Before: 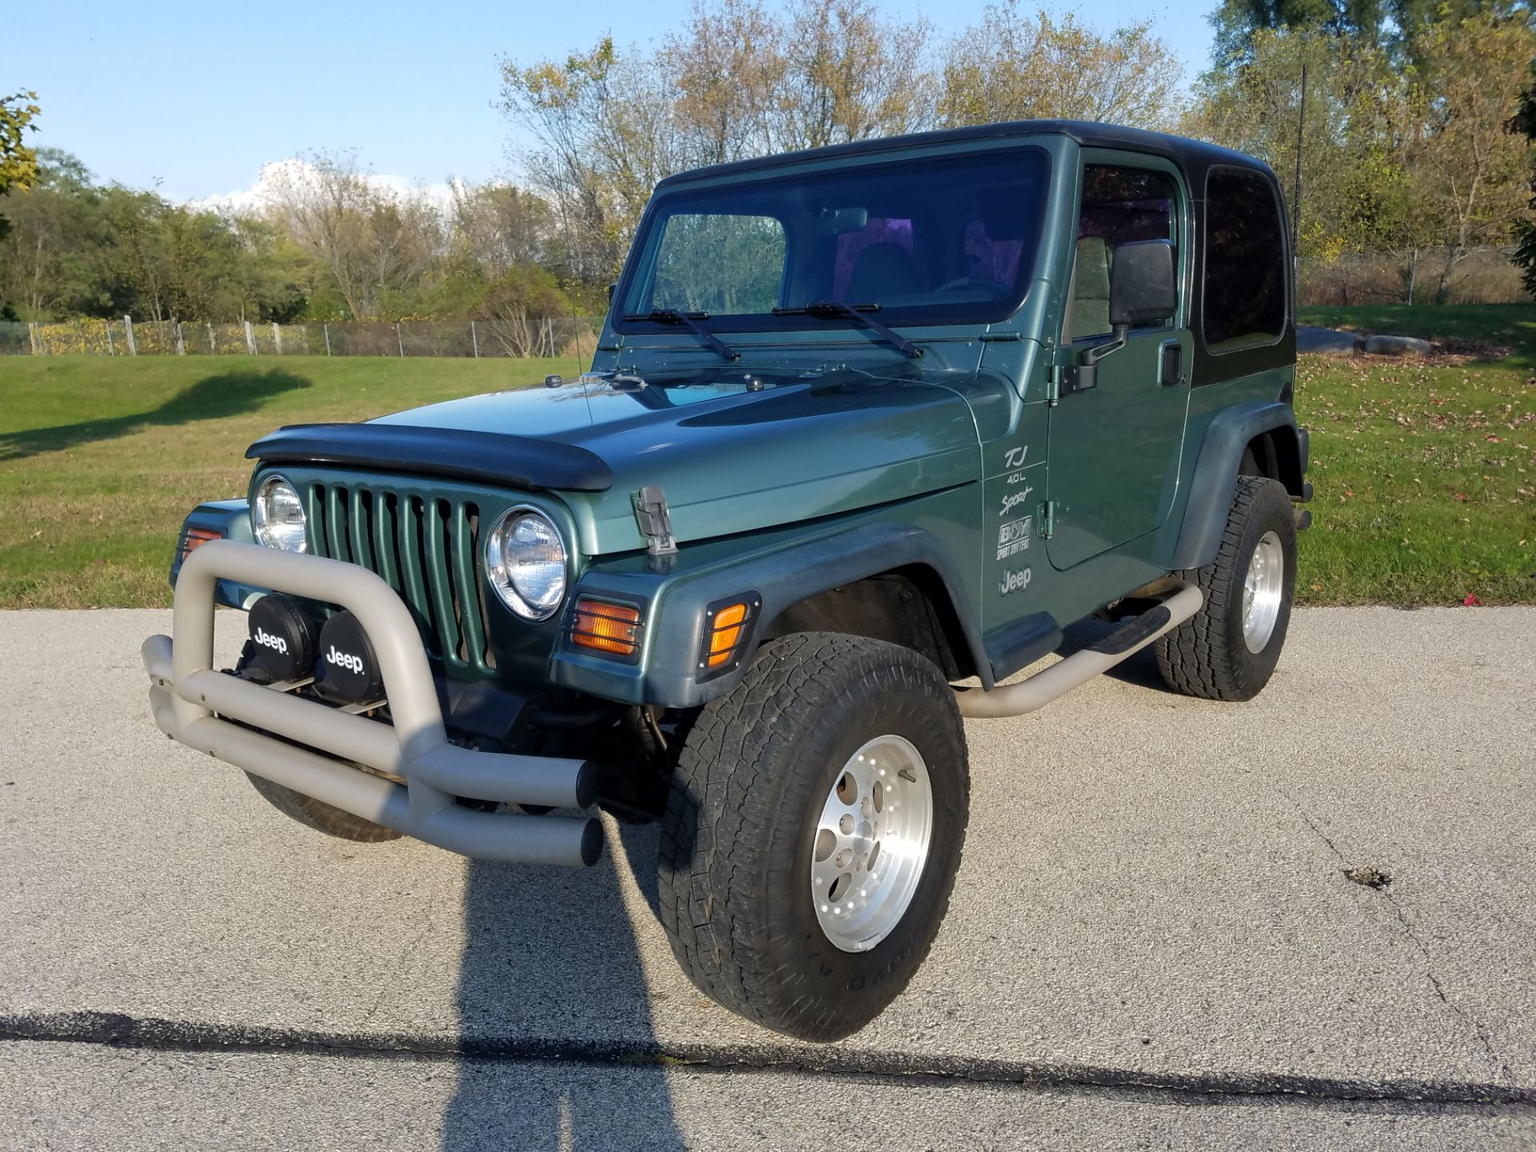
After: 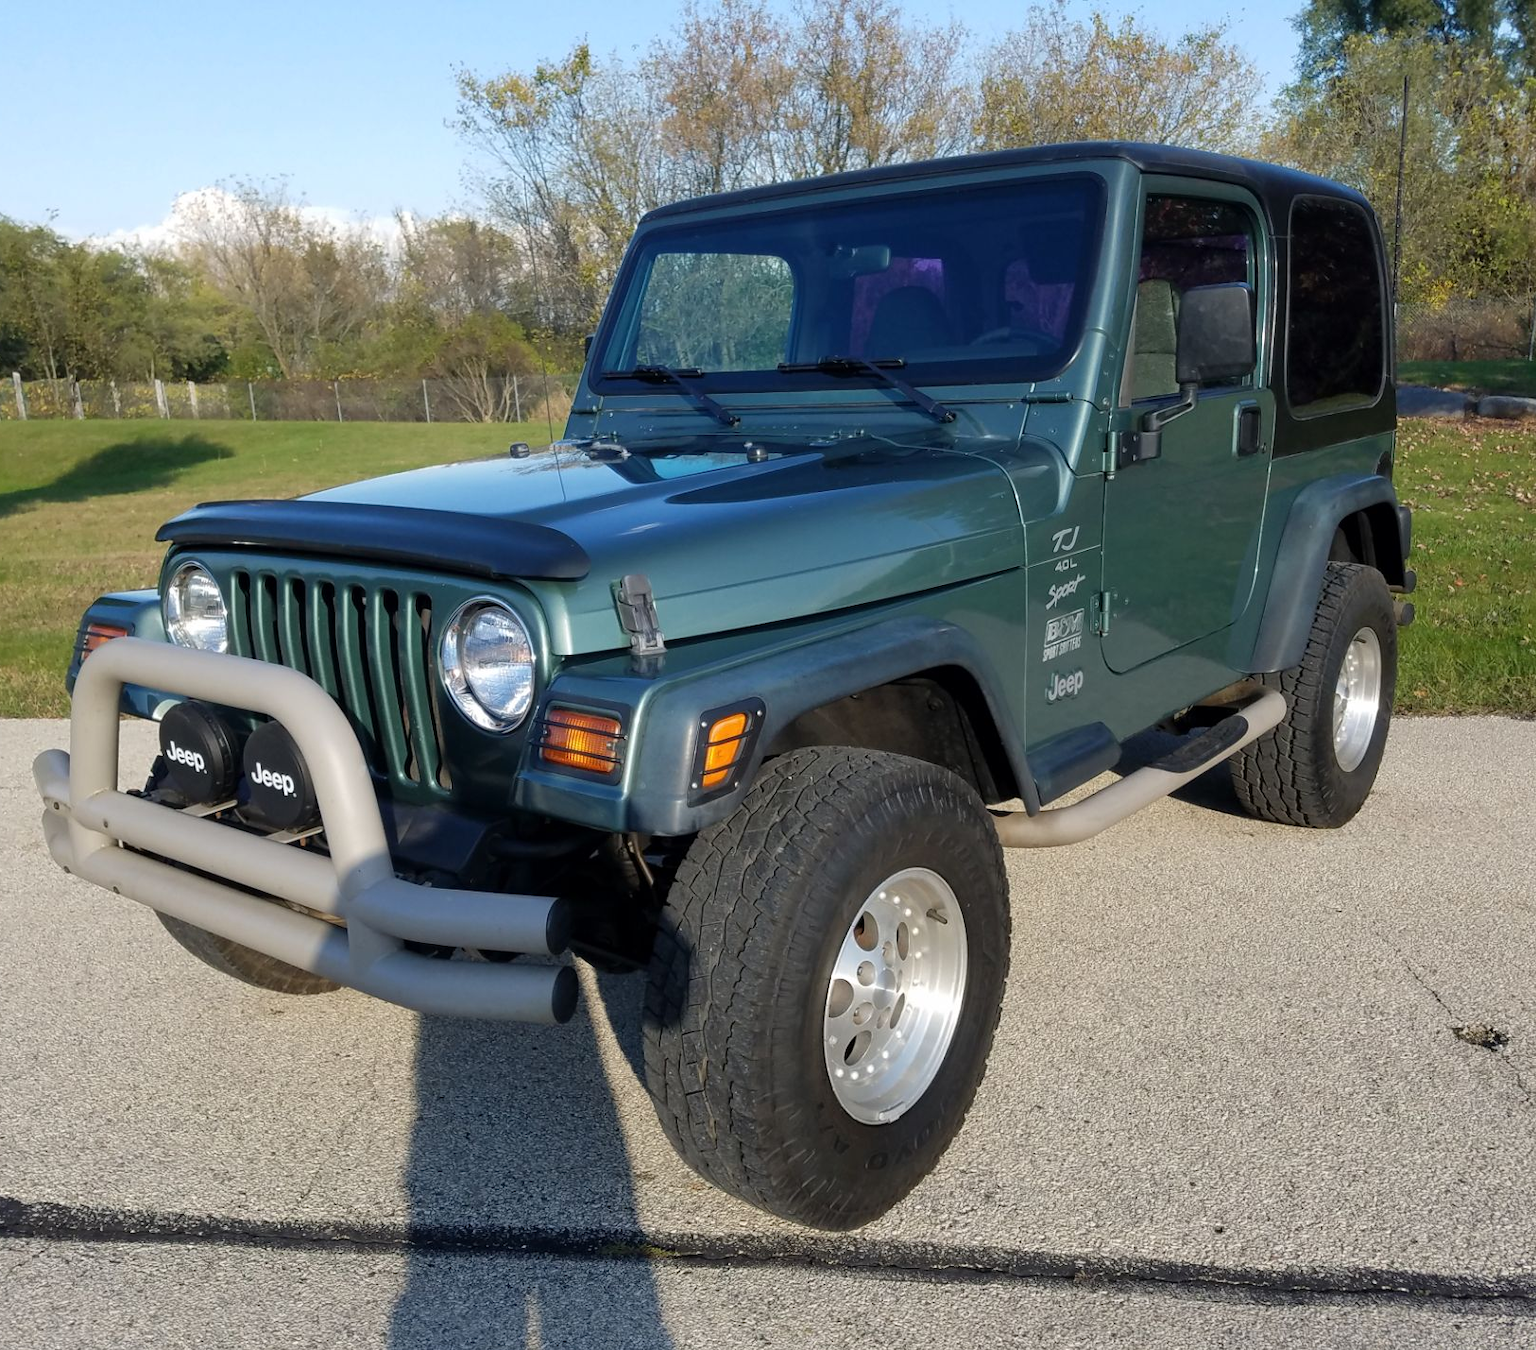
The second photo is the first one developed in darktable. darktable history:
crop: left 7.423%, right 7.857%
